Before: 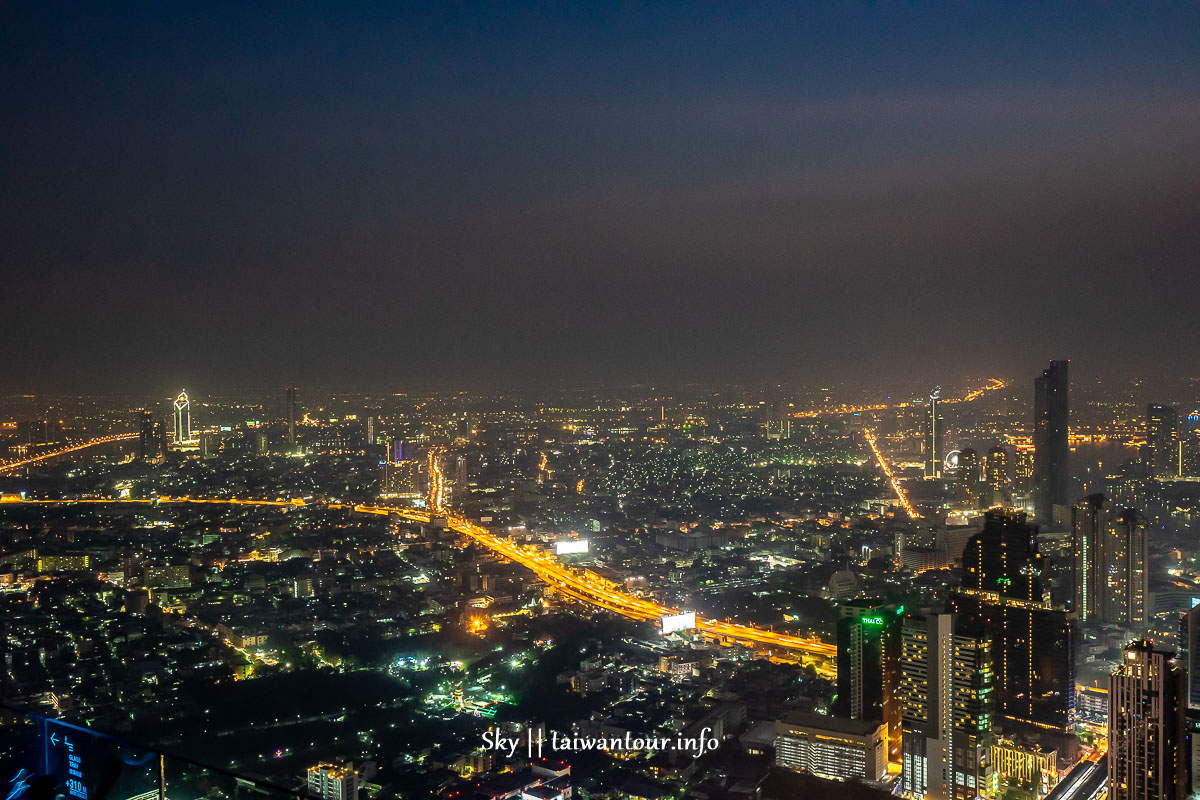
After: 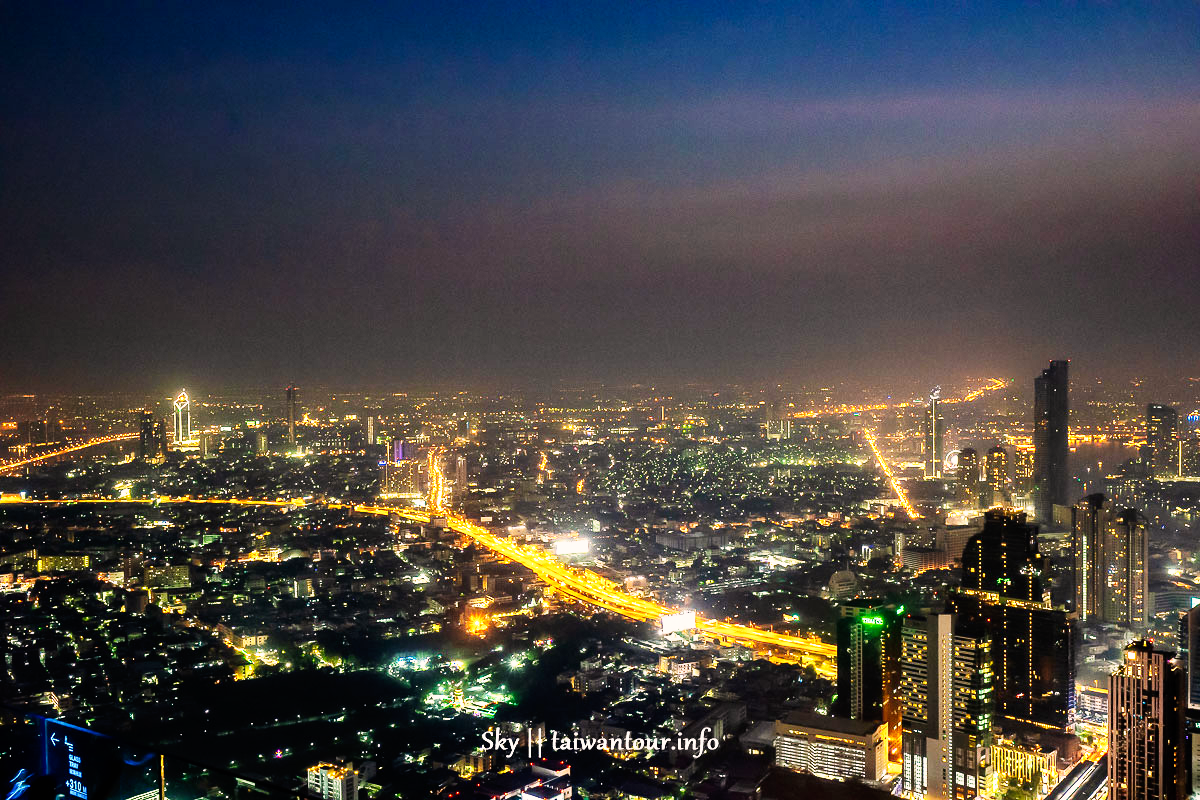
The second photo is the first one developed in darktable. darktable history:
contrast equalizer: octaves 7, y [[0.514, 0.573, 0.581, 0.508, 0.5, 0.5], [0.5 ×6], [0.5 ×6], [0 ×6], [0 ×6]], mix 0.302
base curve: curves: ch0 [(0, 0) (0.007, 0.004) (0.027, 0.03) (0.046, 0.07) (0.207, 0.54) (0.442, 0.872) (0.673, 0.972) (1, 1)], preserve colors none
color correction: highlights a* 5.9, highlights b* 4.88
